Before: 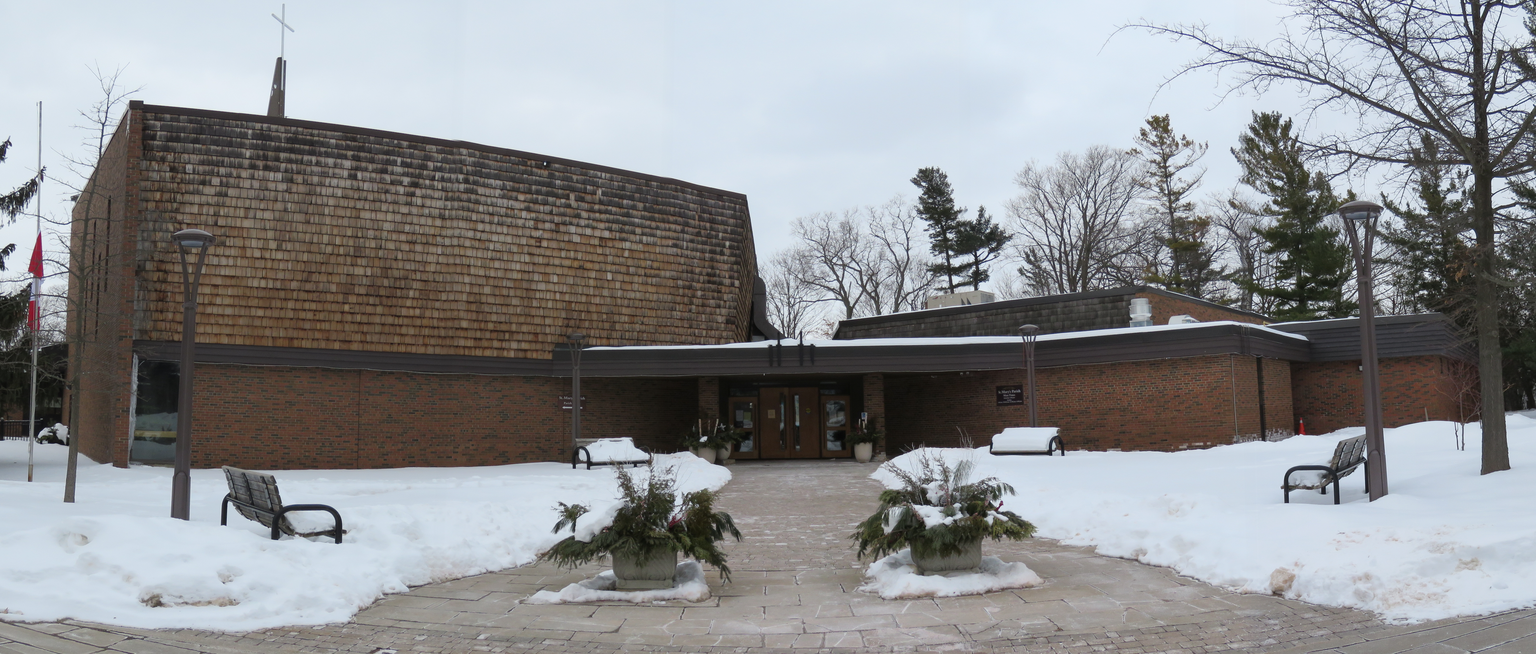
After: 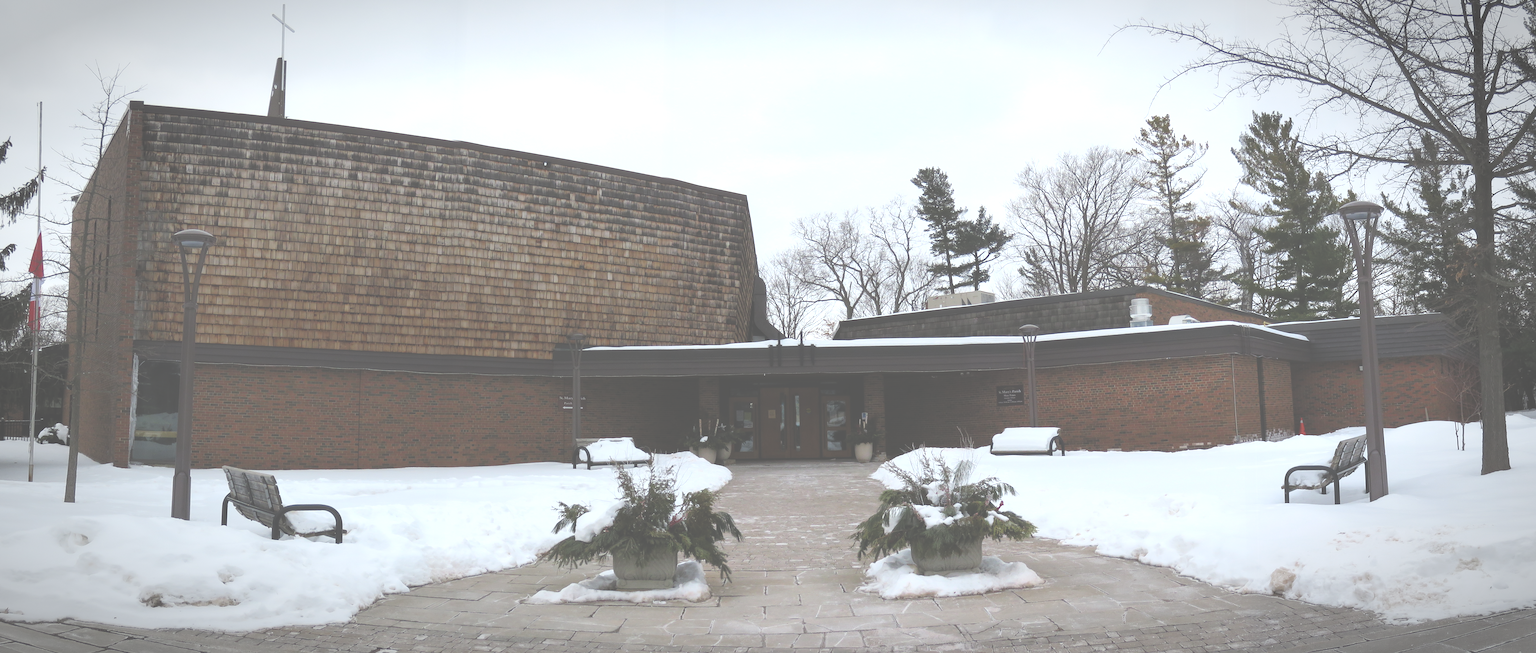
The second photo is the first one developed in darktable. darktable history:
exposure: black level correction -0.072, exposure 0.503 EV, compensate exposure bias true, compensate highlight preservation false
vignetting: automatic ratio true
sharpen: amount 0.204
